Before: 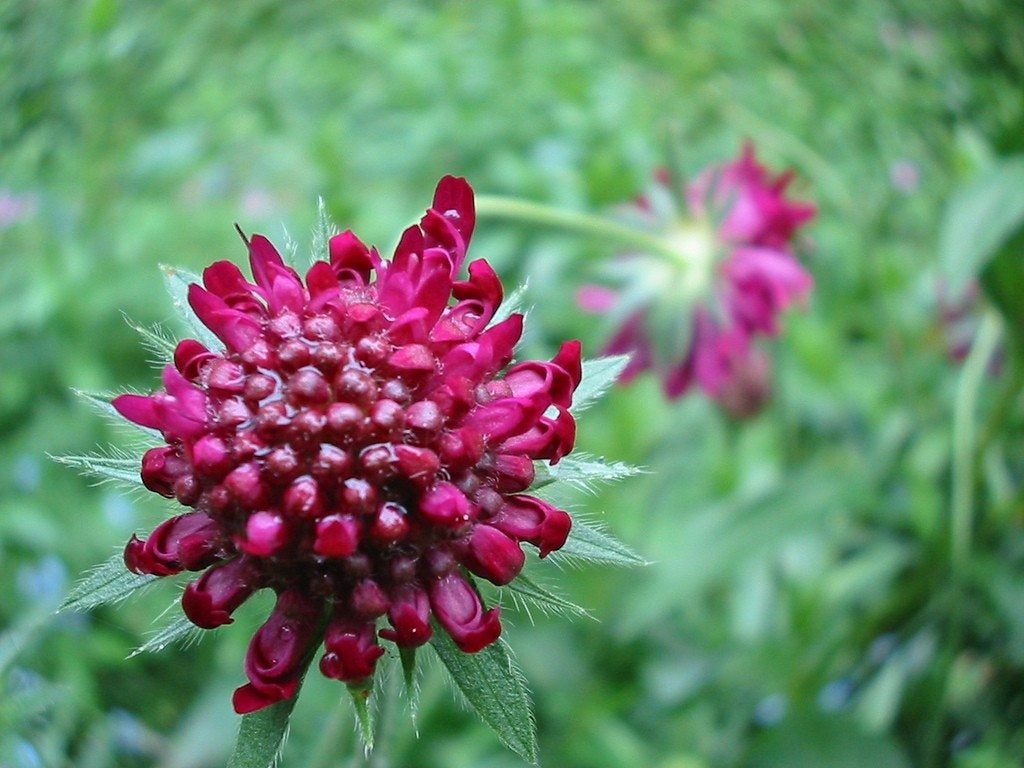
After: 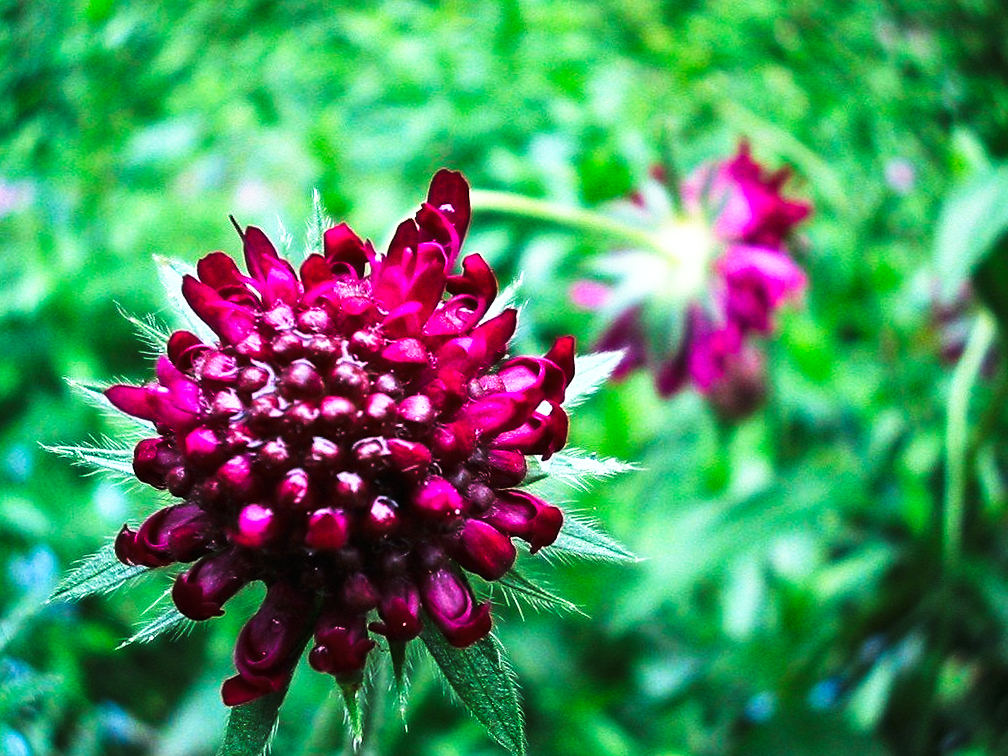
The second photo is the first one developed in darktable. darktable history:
crop and rotate: angle -0.656°
tone equalizer: -8 EV -0.401 EV, -7 EV -0.374 EV, -6 EV -0.323 EV, -5 EV -0.233 EV, -3 EV 0.229 EV, -2 EV 0.316 EV, -1 EV 0.365 EV, +0 EV 0.436 EV, edges refinement/feathering 500, mask exposure compensation -1.57 EV, preserve details no
tone curve: curves: ch0 [(0, 0) (0.56, 0.467) (0.846, 0.934) (1, 1)], preserve colors none
shadows and highlights: shadows 29.63, highlights -30.27, low approximation 0.01, soften with gaussian
